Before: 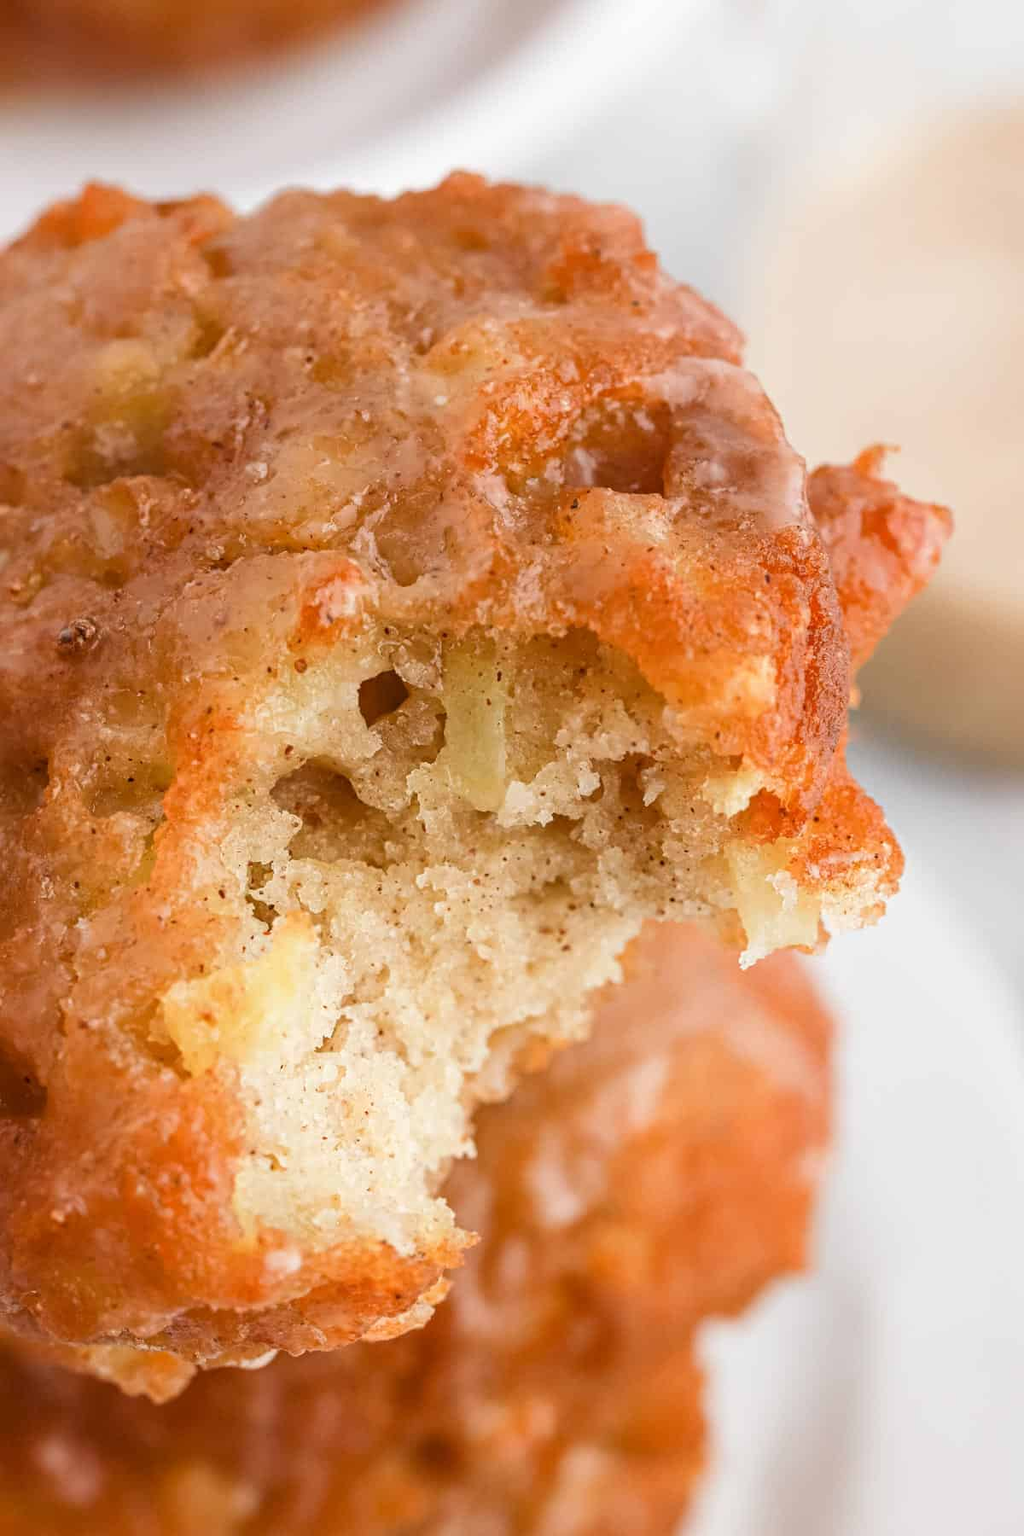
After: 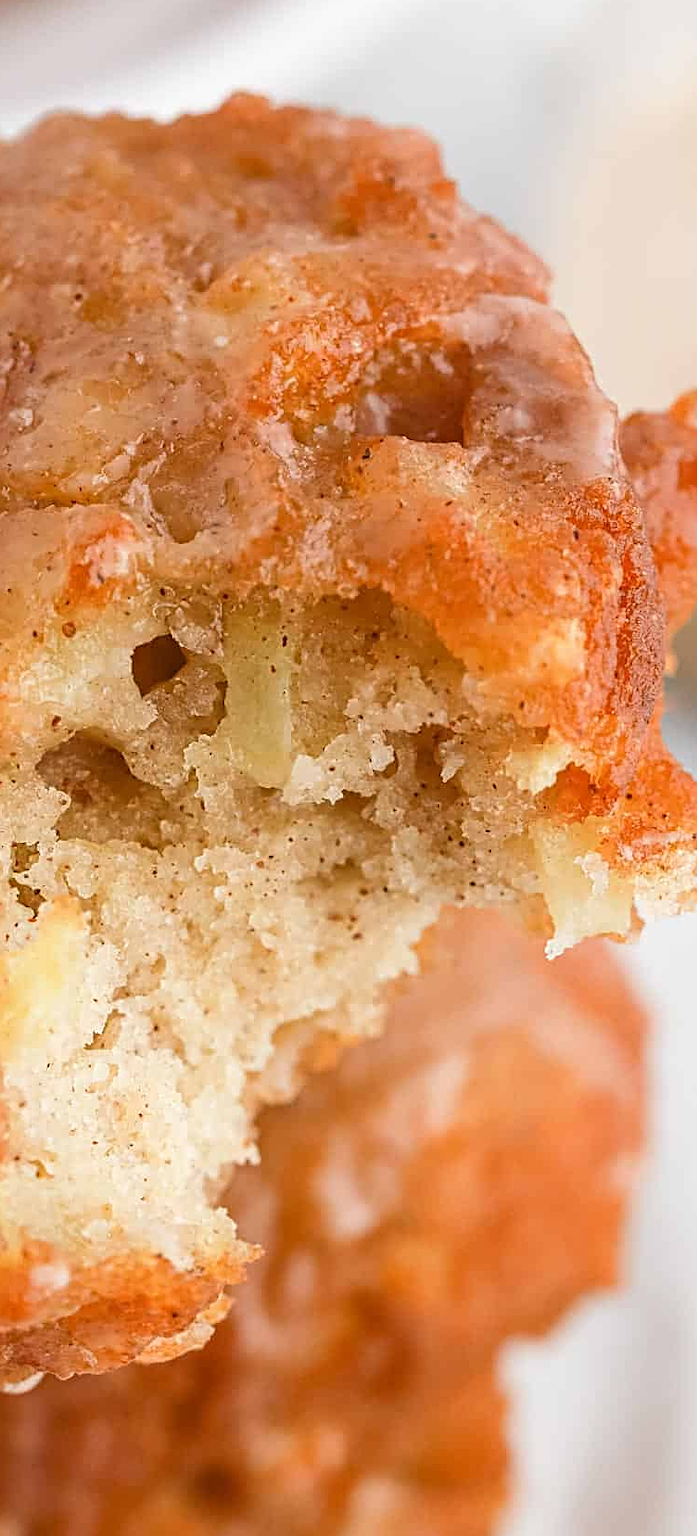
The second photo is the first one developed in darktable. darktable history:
crop and rotate: left 23.169%, top 5.639%, right 14.117%, bottom 2.257%
sharpen: on, module defaults
